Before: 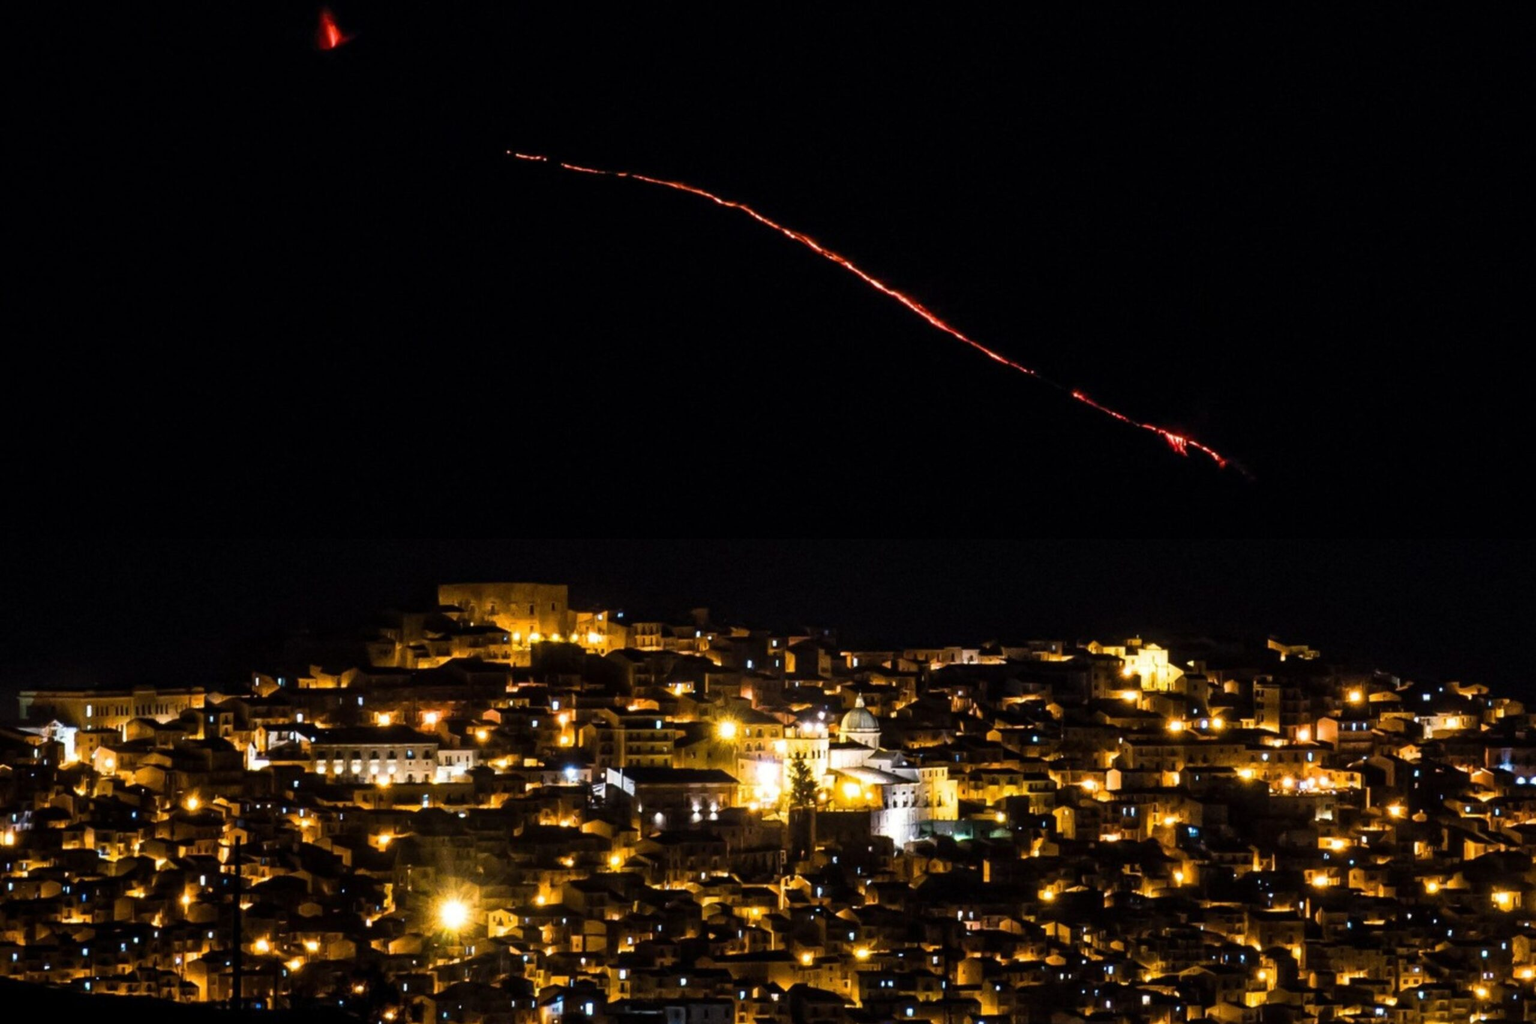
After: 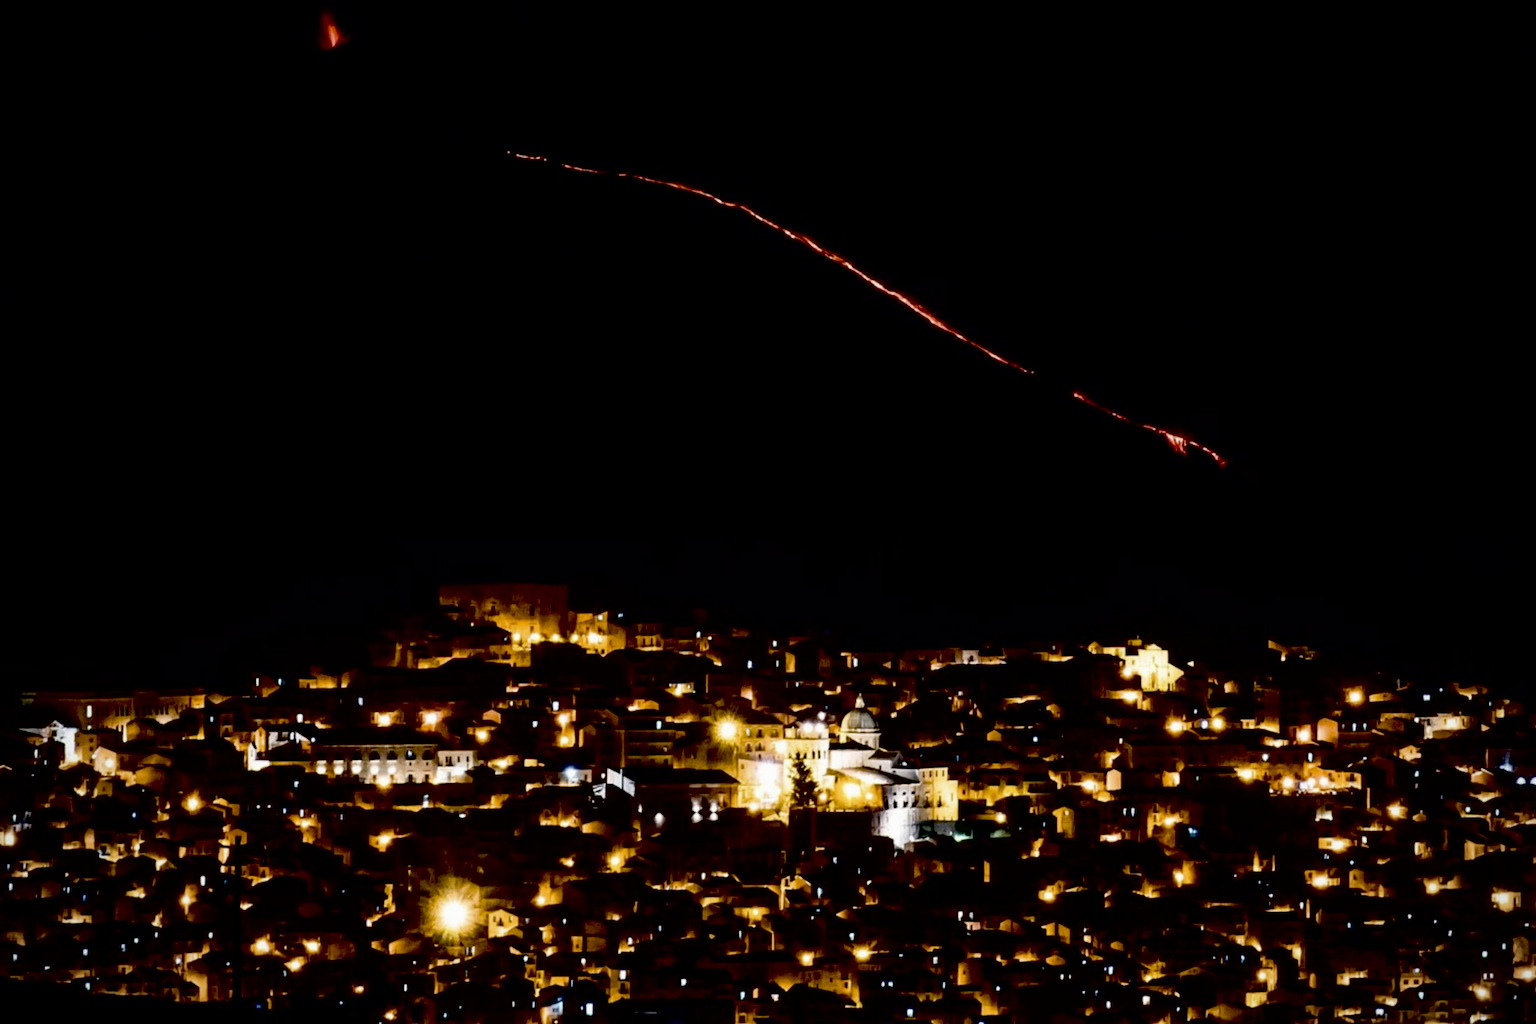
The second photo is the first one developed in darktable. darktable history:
vignetting: fall-off radius 60.92%
exposure: black level correction 0.056, exposure -0.039 EV, compensate highlight preservation false
contrast brightness saturation: contrast 0.1, saturation -0.36
